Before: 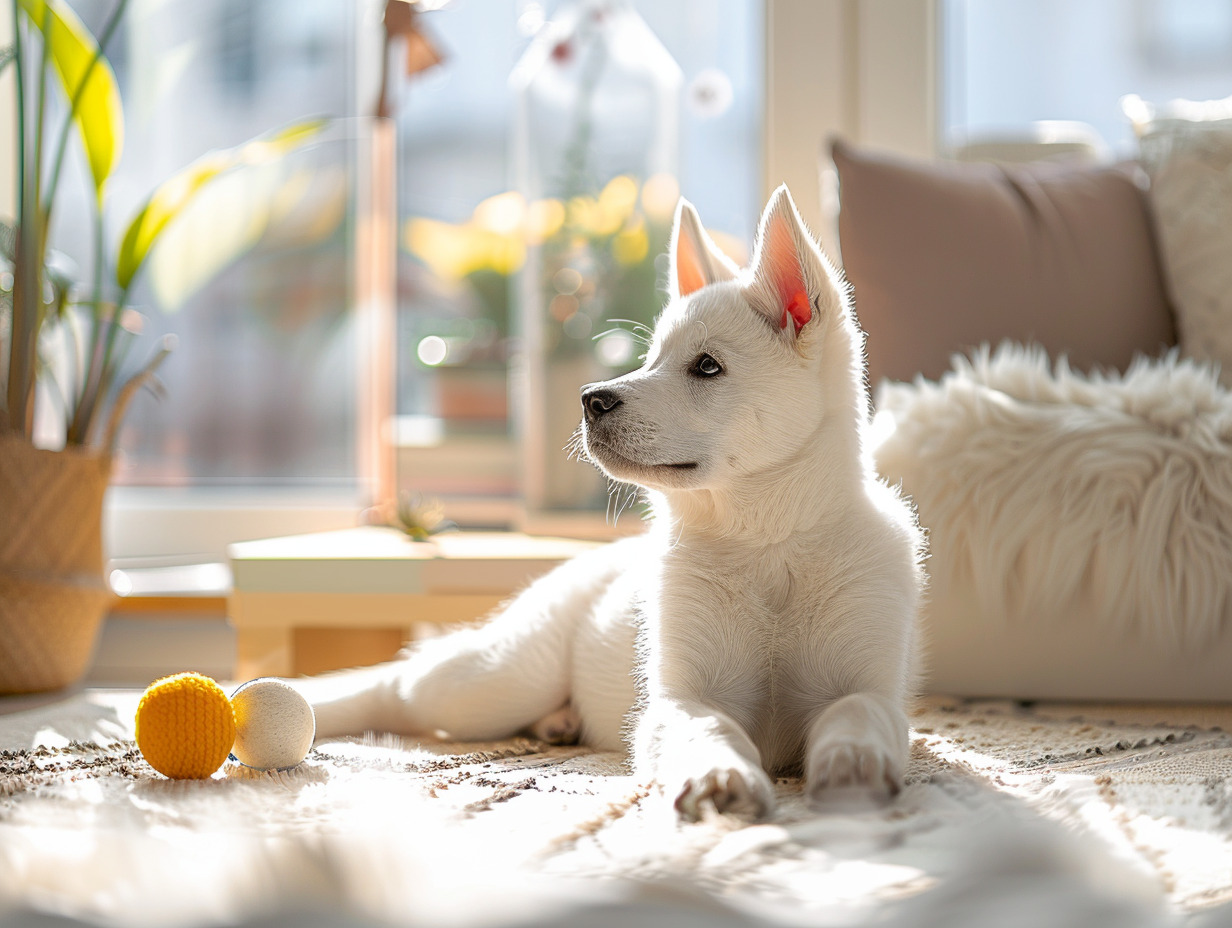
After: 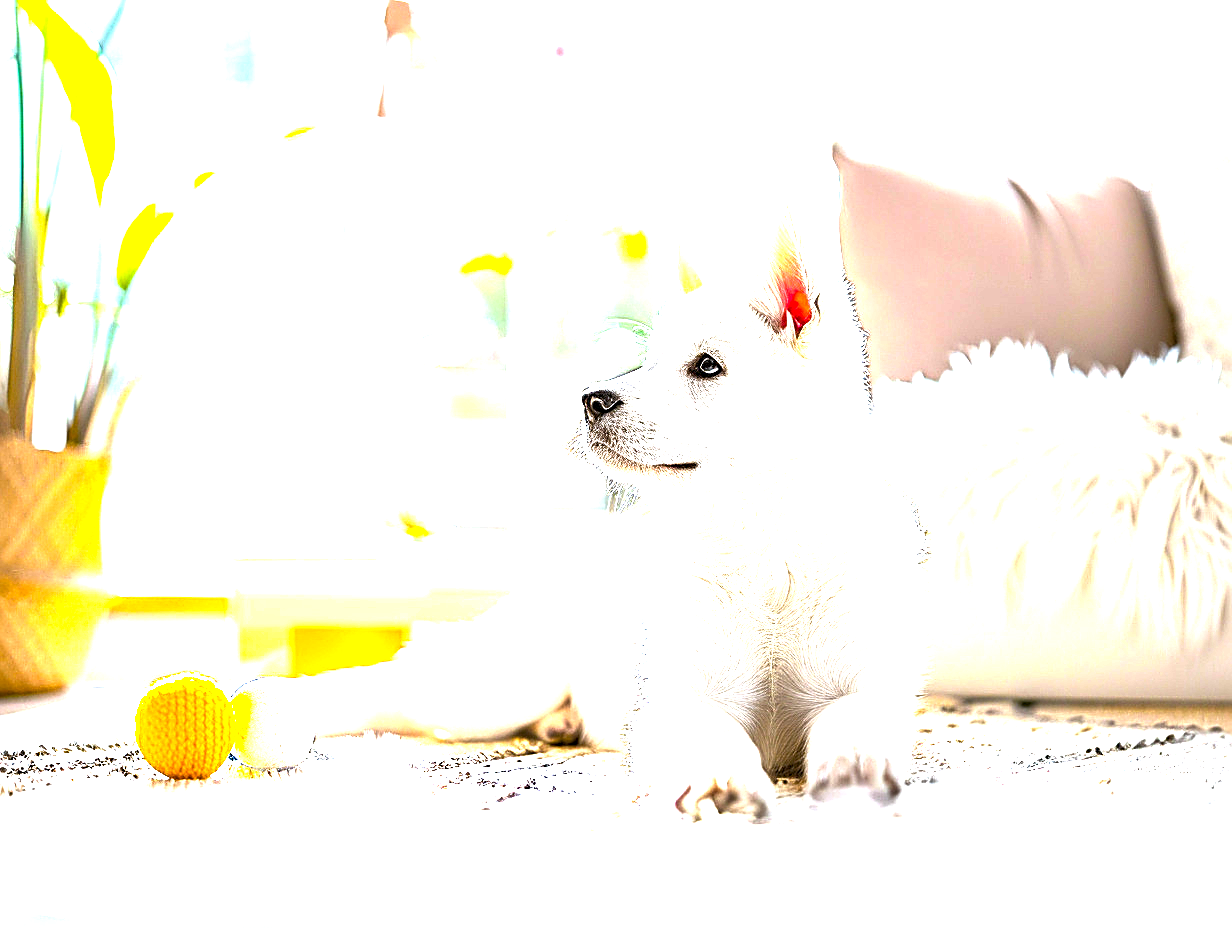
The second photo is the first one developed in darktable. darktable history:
sharpen: radius 2.676, amount 0.669
white balance: red 0.931, blue 1.11
color balance rgb: perceptual saturation grading › global saturation 25%, perceptual brilliance grading › global brilliance 35%, perceptual brilliance grading › highlights 50%, perceptual brilliance grading › mid-tones 60%, perceptual brilliance grading › shadows 35%, global vibrance 20%
